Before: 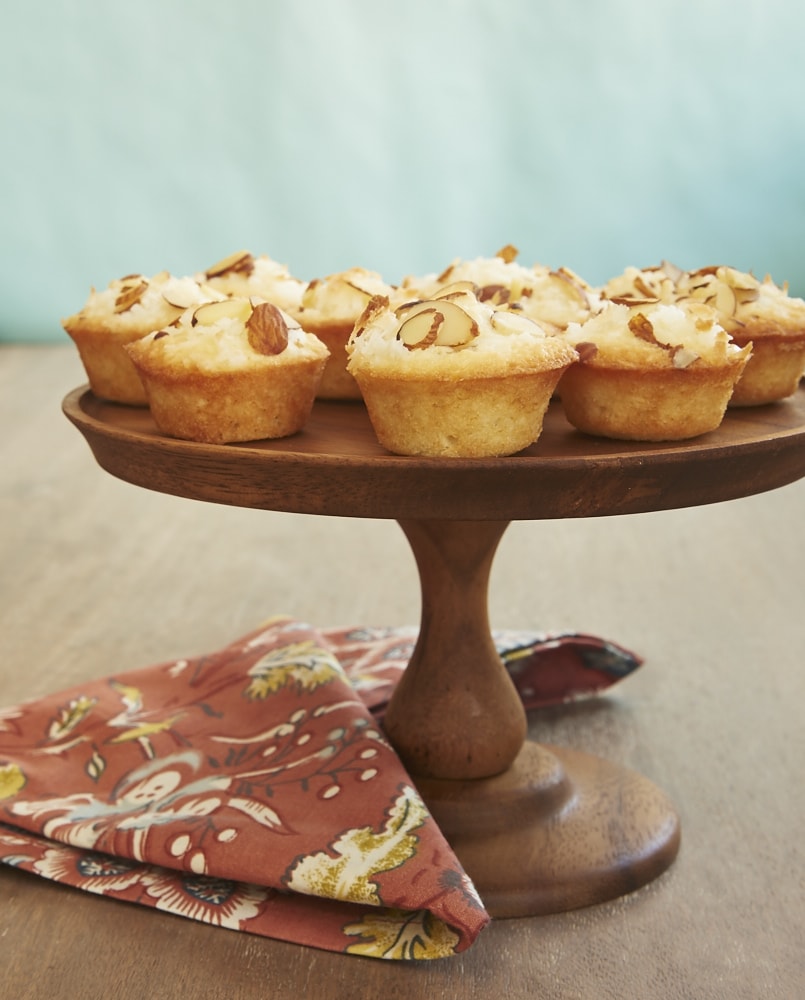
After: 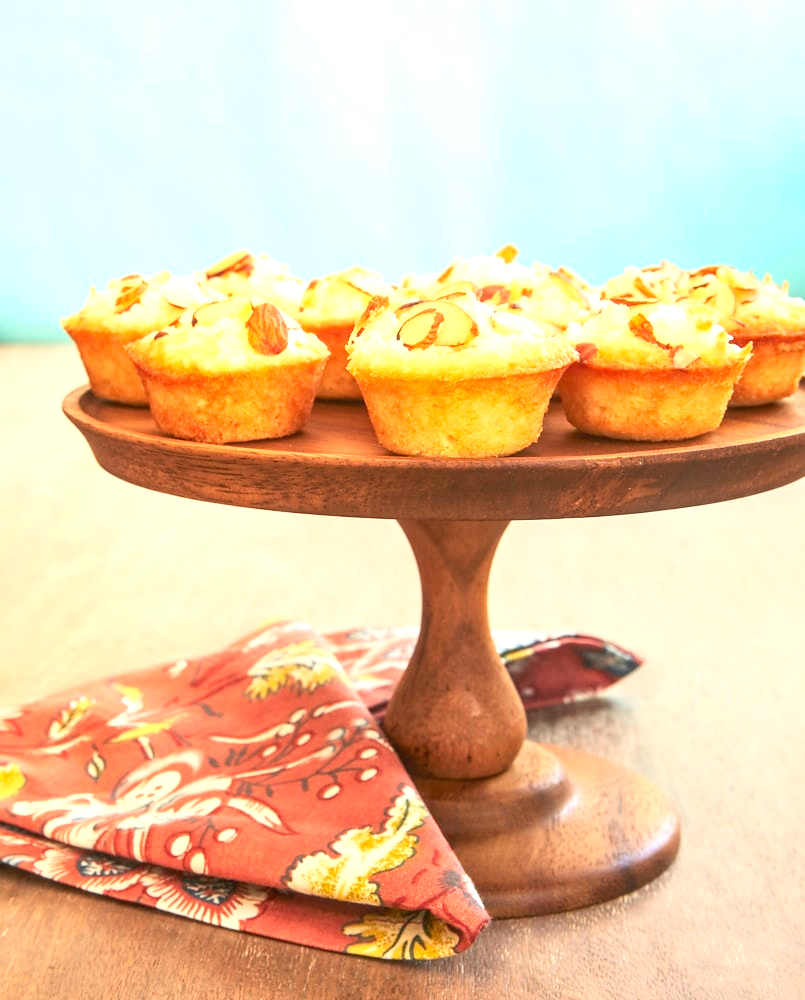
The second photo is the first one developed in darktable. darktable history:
exposure: exposure 0.949 EV, compensate highlight preservation false
contrast brightness saturation: contrast 0.201, brightness 0.156, saturation 0.226
local contrast: highlights 4%, shadows 5%, detail 133%
